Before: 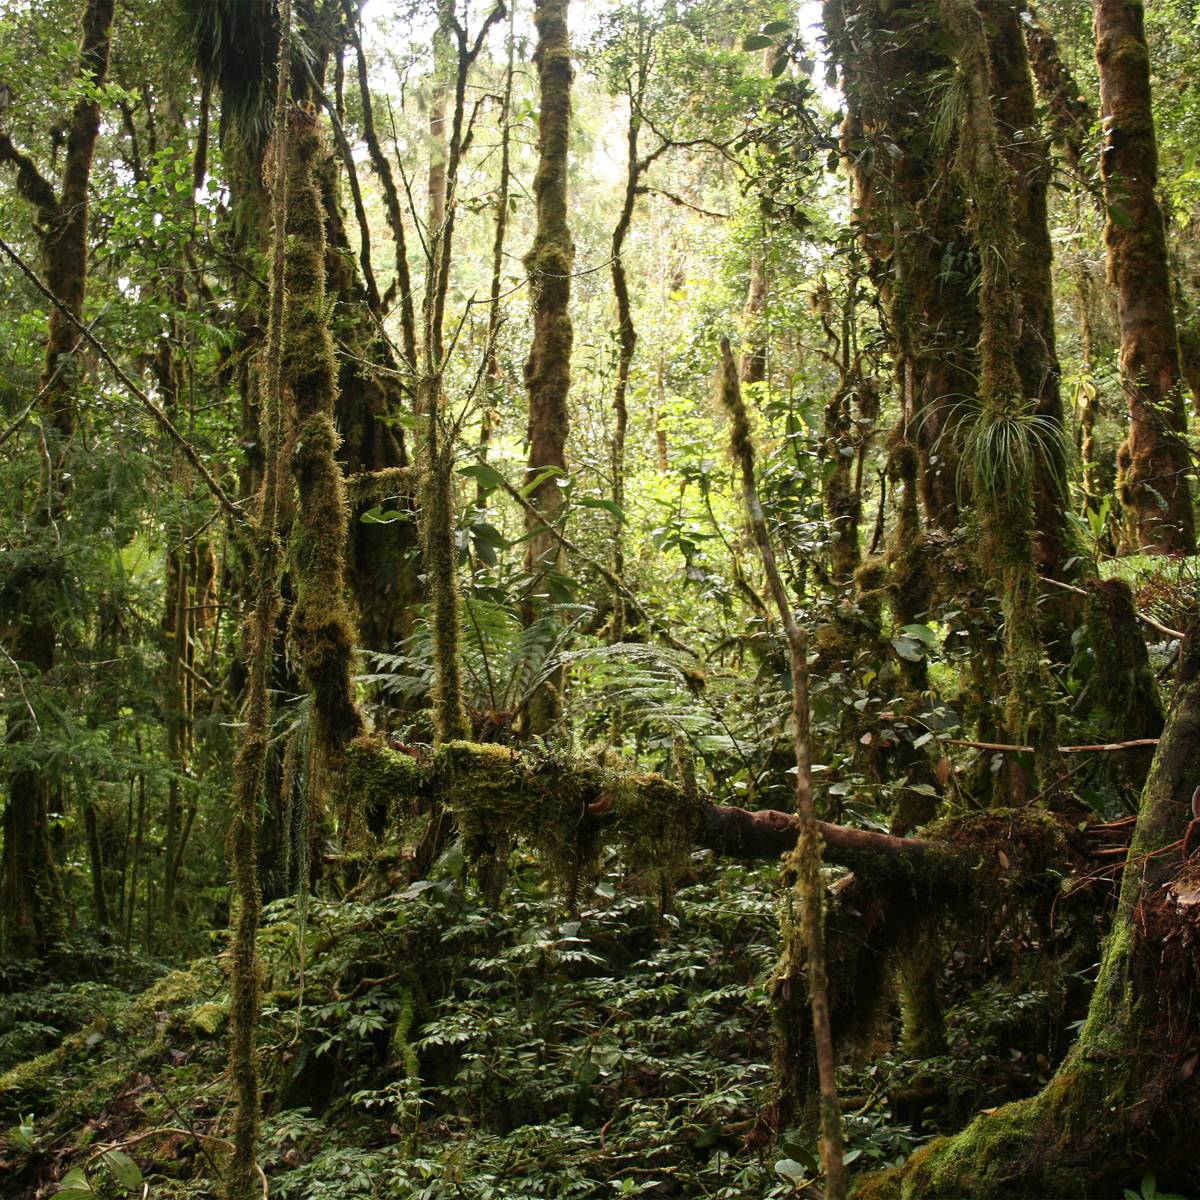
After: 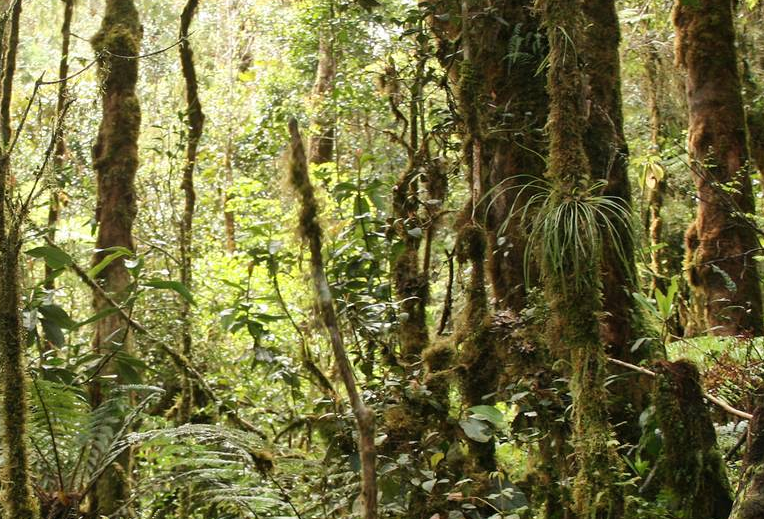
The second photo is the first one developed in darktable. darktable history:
crop: left 36.005%, top 18.293%, right 0.31%, bottom 38.444%
shadows and highlights: low approximation 0.01, soften with gaussian
